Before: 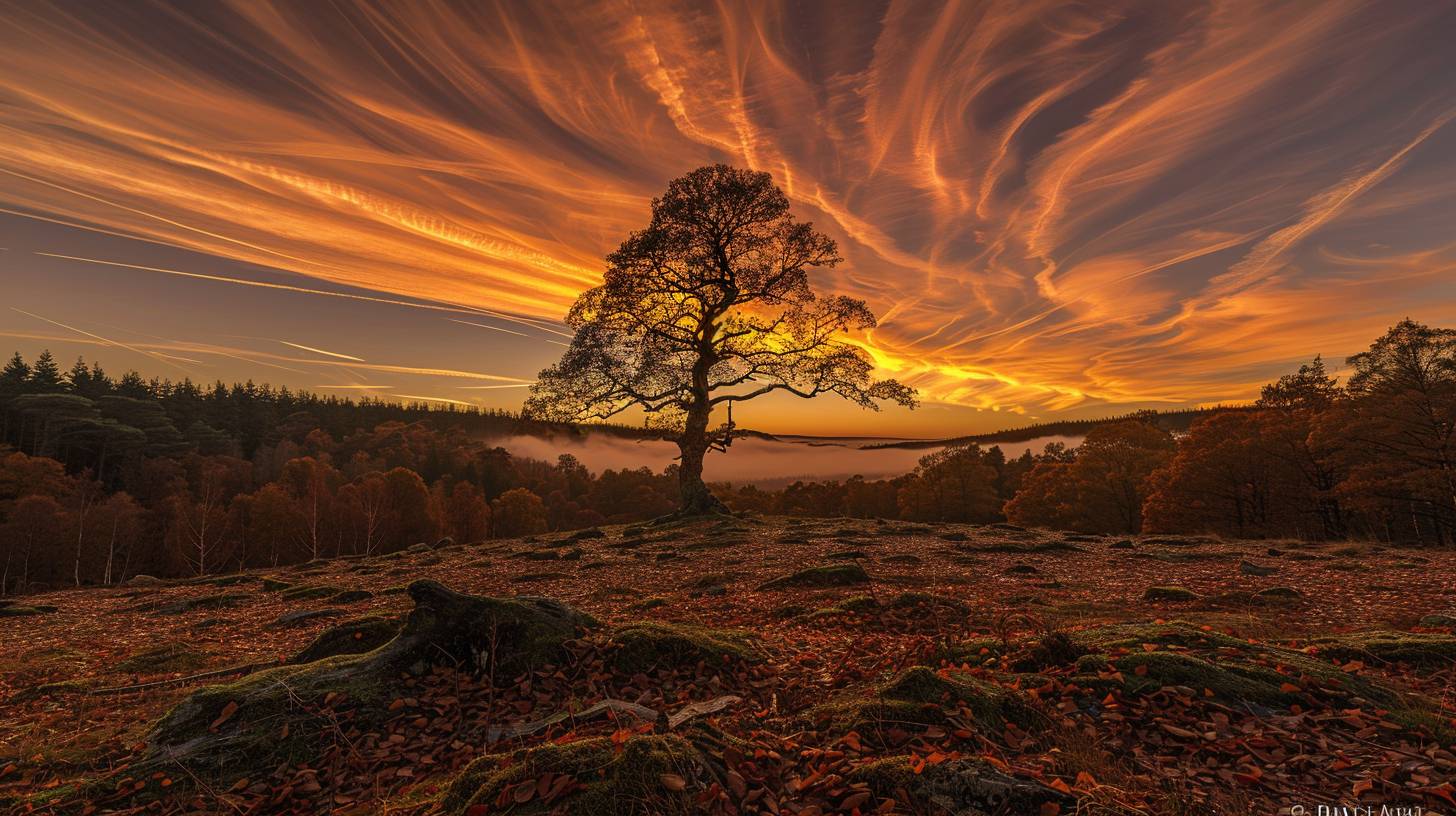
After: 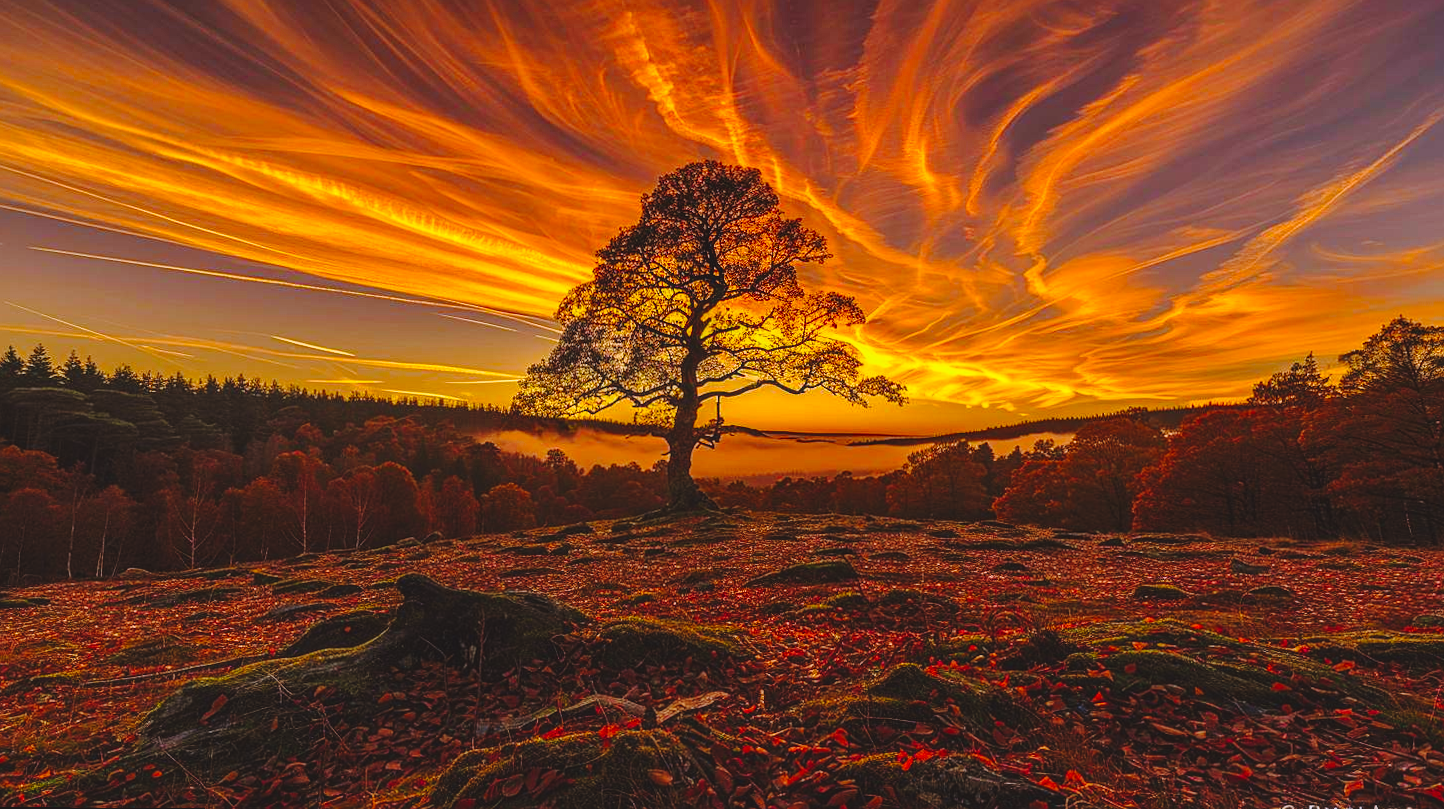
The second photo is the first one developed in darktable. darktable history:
local contrast: on, module defaults
base curve: curves: ch0 [(0, 0) (0.028, 0.03) (0.121, 0.232) (0.46, 0.748) (0.859, 0.968) (1, 1)], preserve colors none
rotate and perspective: rotation 0.192°, lens shift (horizontal) -0.015, crop left 0.005, crop right 0.996, crop top 0.006, crop bottom 0.99
sharpen: radius 1.272, amount 0.305, threshold 0
color balance rgb: linear chroma grading › global chroma 15%, perceptual saturation grading › global saturation 30%
tone curve: curves: ch0 [(0.013, 0) (0.061, 0.068) (0.239, 0.256) (0.502, 0.505) (0.683, 0.676) (0.761, 0.773) (0.858, 0.858) (0.987, 0.945)]; ch1 [(0, 0) (0.172, 0.123) (0.304, 0.267) (0.414, 0.395) (0.472, 0.473) (0.502, 0.508) (0.521, 0.528) (0.583, 0.595) (0.654, 0.673) (0.728, 0.761) (1, 1)]; ch2 [(0, 0) (0.411, 0.424) (0.485, 0.476) (0.502, 0.502) (0.553, 0.557) (0.57, 0.576) (1, 1)], color space Lab, independent channels, preserve colors none
exposure: black level correction -0.015, exposure -0.5 EV, compensate highlight preservation false
white balance: red 0.974, blue 1.044
